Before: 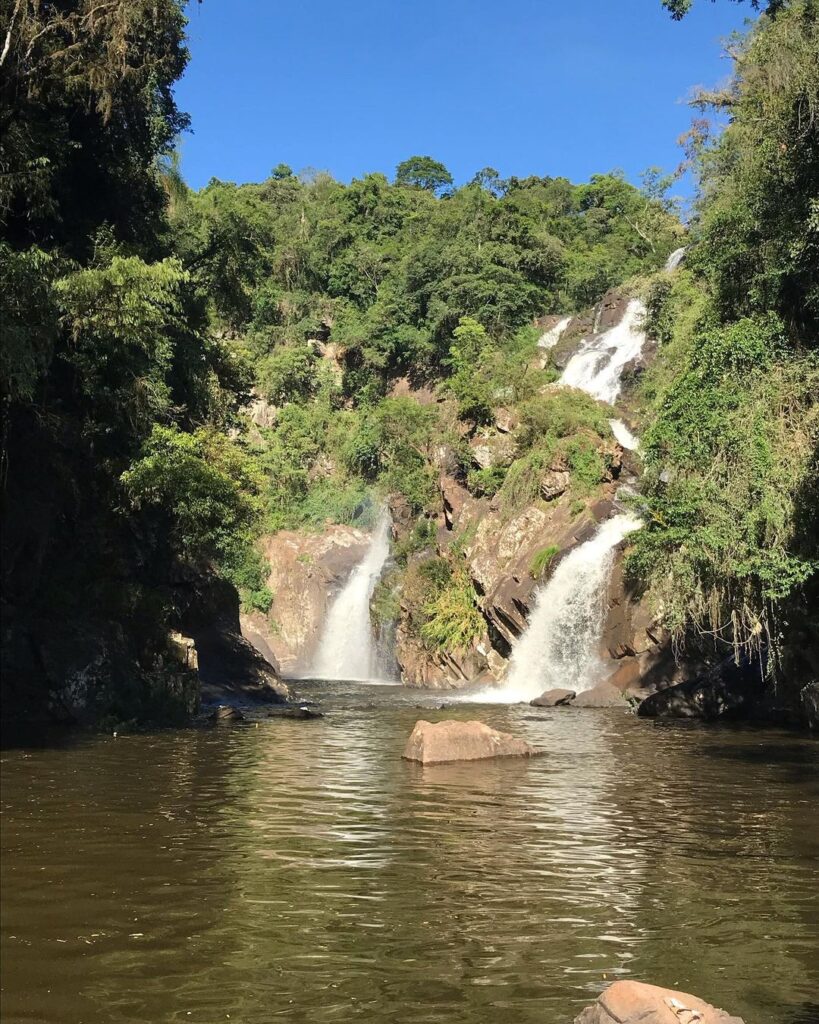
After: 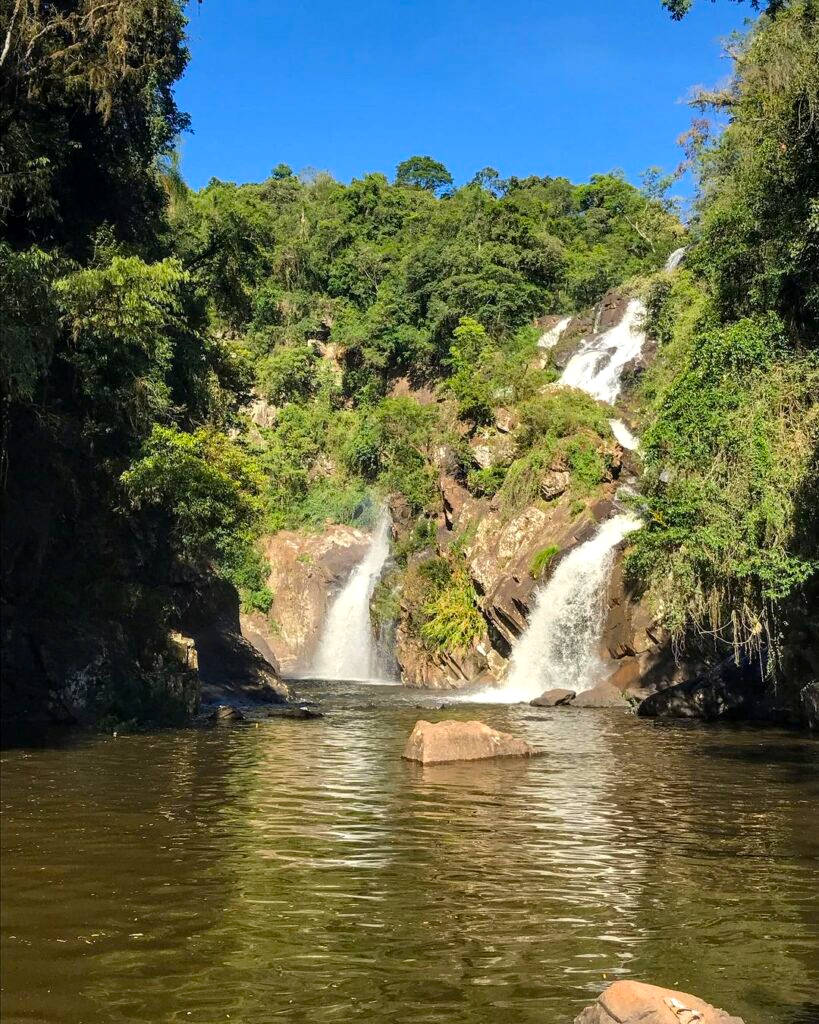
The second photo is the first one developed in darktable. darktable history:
local contrast: on, module defaults
color balance rgb: perceptual saturation grading › global saturation 20%, global vibrance 20%
